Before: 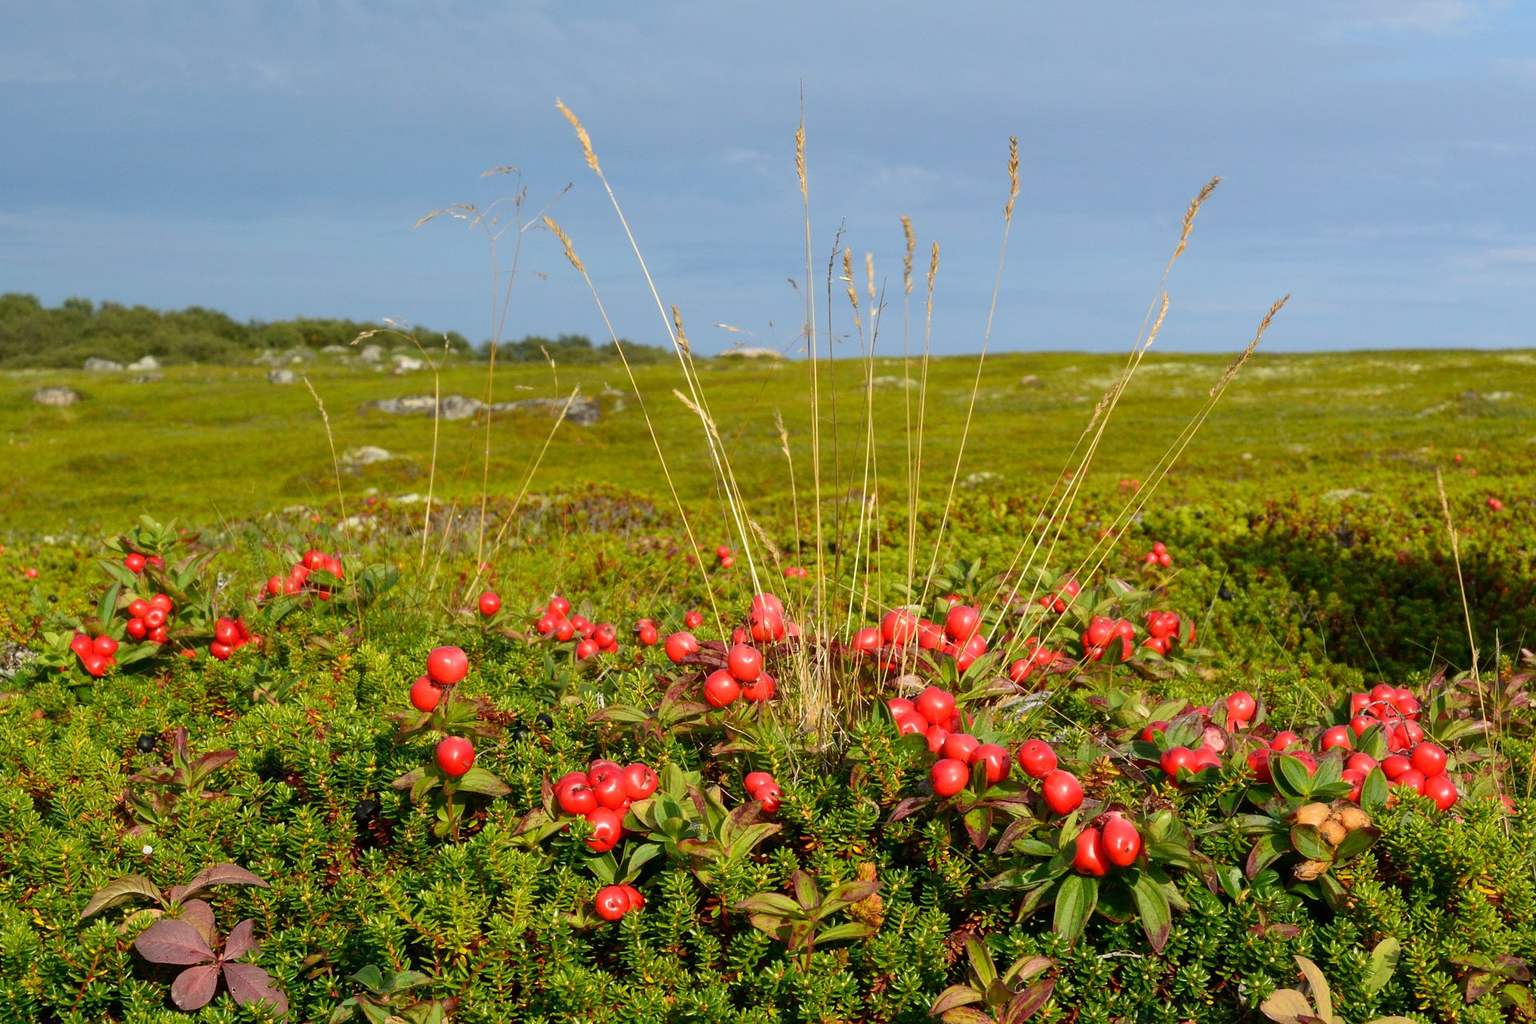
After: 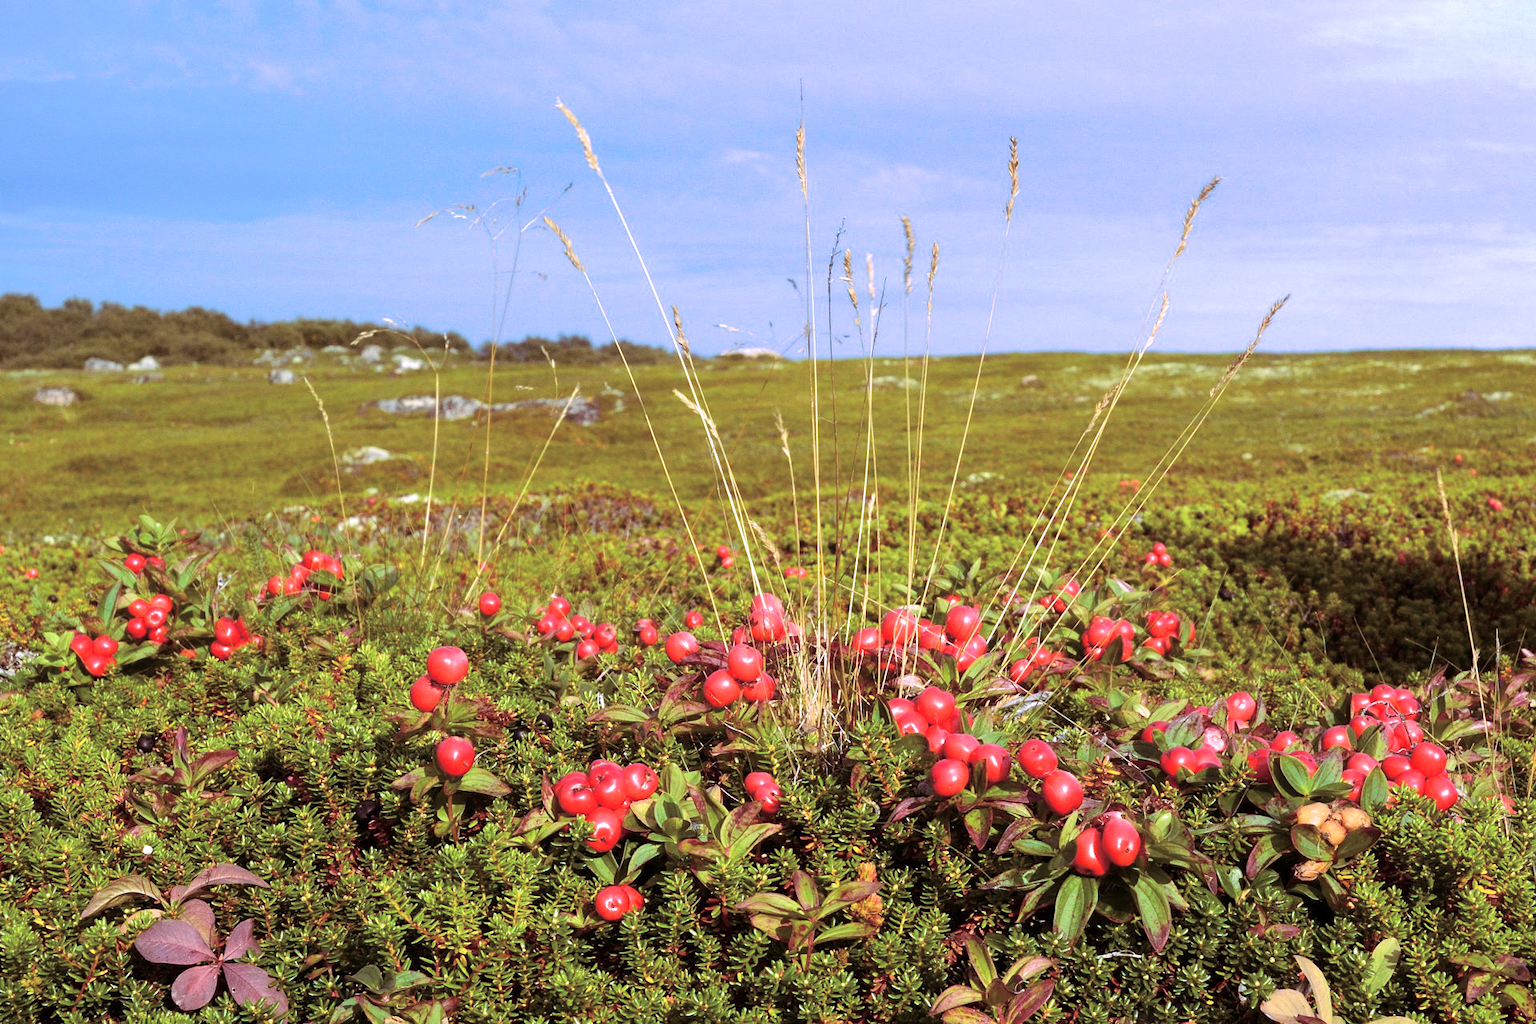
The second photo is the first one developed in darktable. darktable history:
color calibration: illuminant as shot in camera, x 0.377, y 0.392, temperature 4169.3 K, saturation algorithm version 1 (2020)
exposure: black level correction 0.001, exposure 0.5 EV, compensate exposure bias true, compensate highlight preservation false
split-toning: highlights › hue 298.8°, highlights › saturation 0.73, compress 41.76%
